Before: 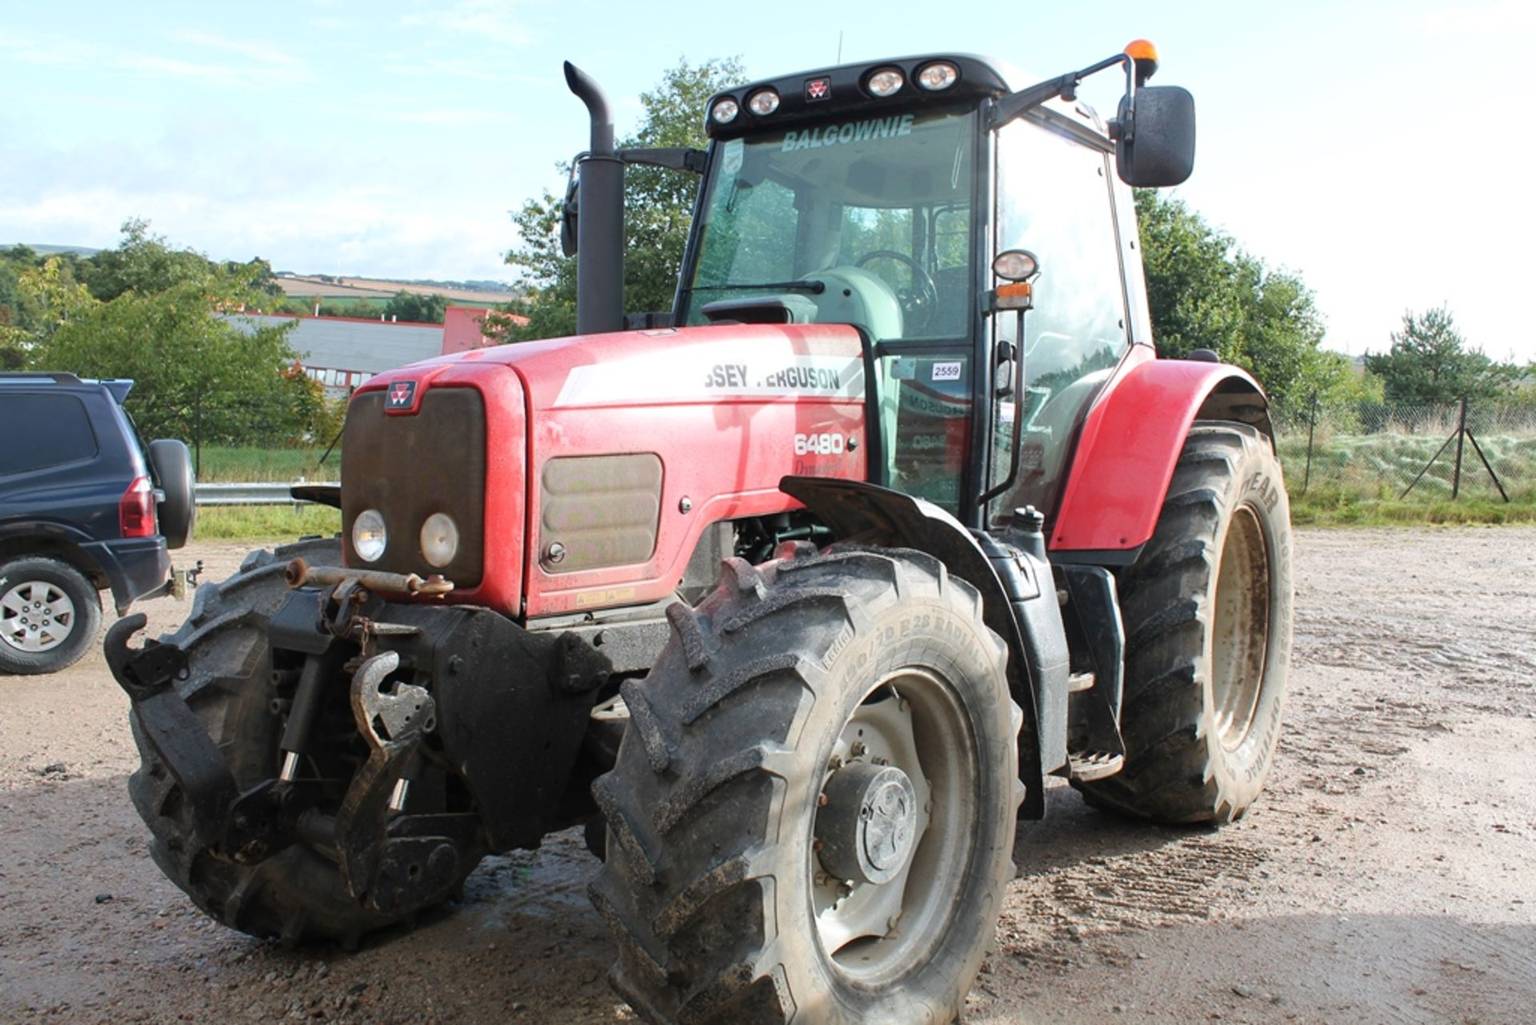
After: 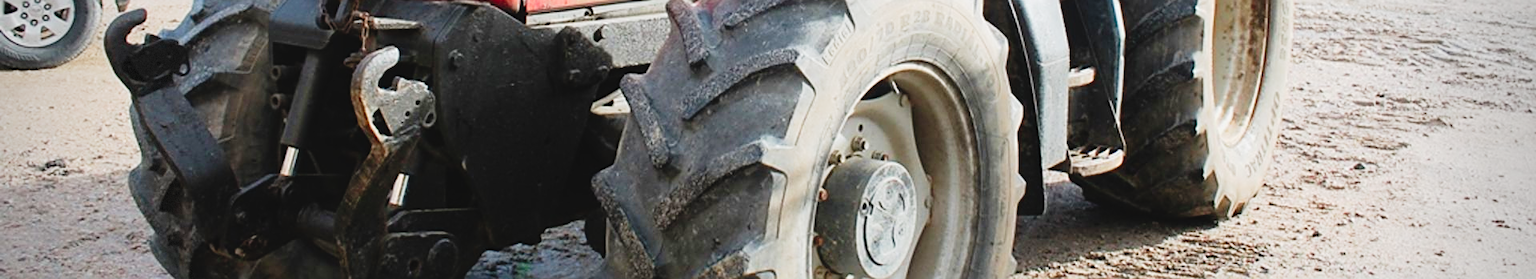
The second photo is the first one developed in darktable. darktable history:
sharpen: on, module defaults
contrast brightness saturation: contrast -0.101, brightness 0.055, saturation 0.08
vignetting: fall-off start 73.77%, center (-0.033, -0.039), dithering 8-bit output, unbound false
crop and rotate: top 59.023%, bottom 13.675%
tone curve: curves: ch0 [(0, 0.014) (0.17, 0.099) (0.398, 0.423) (0.725, 0.828) (0.872, 0.918) (1, 0.981)]; ch1 [(0, 0) (0.402, 0.36) (0.489, 0.491) (0.5, 0.503) (0.515, 0.52) (0.545, 0.572) (0.615, 0.662) (0.701, 0.725) (1, 1)]; ch2 [(0, 0) (0.42, 0.458) (0.485, 0.499) (0.503, 0.503) (0.531, 0.542) (0.561, 0.594) (0.644, 0.694) (0.717, 0.753) (1, 0.991)], preserve colors none
